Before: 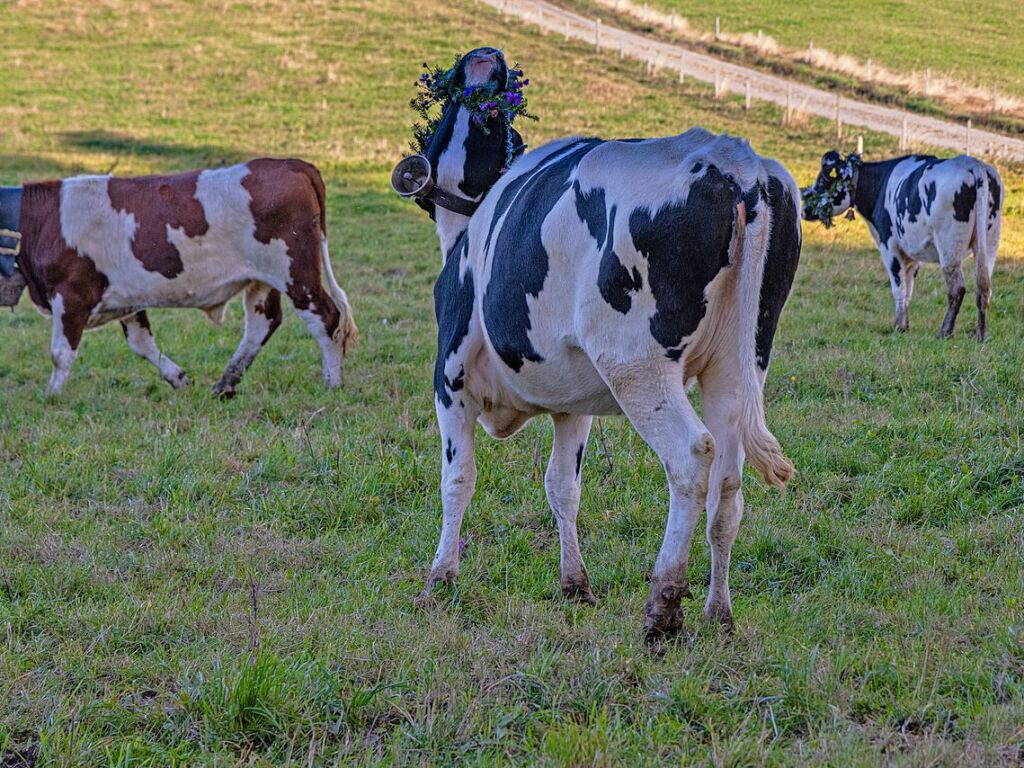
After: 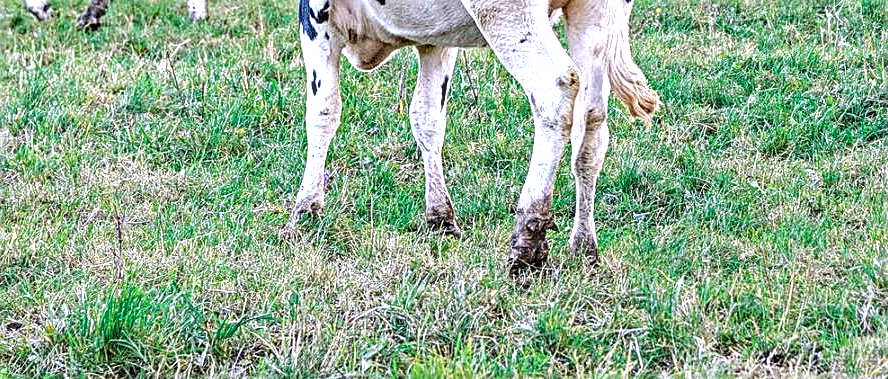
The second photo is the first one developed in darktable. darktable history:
sharpen: amount 0.595
crop and rotate: left 13.249%, top 47.918%, bottom 2.727%
color balance rgb: global offset › luminance 0.256%, global offset › hue 171.02°, perceptual saturation grading › global saturation 25.449%, perceptual brilliance grading › highlights 8.124%, perceptual brilliance grading › mid-tones 3.769%, perceptual brilliance grading › shadows 2.368%, global vibrance -23.327%
exposure: black level correction 0, exposure 1.522 EV, compensate highlight preservation false
haze removal: compatibility mode true, adaptive false
color zones: curves: ch0 [(0, 0.5) (0.125, 0.4) (0.25, 0.5) (0.375, 0.4) (0.5, 0.4) (0.625, 0.6) (0.75, 0.6) (0.875, 0.5)]; ch1 [(0, 0.35) (0.125, 0.45) (0.25, 0.35) (0.375, 0.35) (0.5, 0.35) (0.625, 0.35) (0.75, 0.45) (0.875, 0.35)]; ch2 [(0, 0.6) (0.125, 0.5) (0.25, 0.5) (0.375, 0.6) (0.5, 0.6) (0.625, 0.5) (0.75, 0.5) (0.875, 0.5)]
local contrast: detail 142%
